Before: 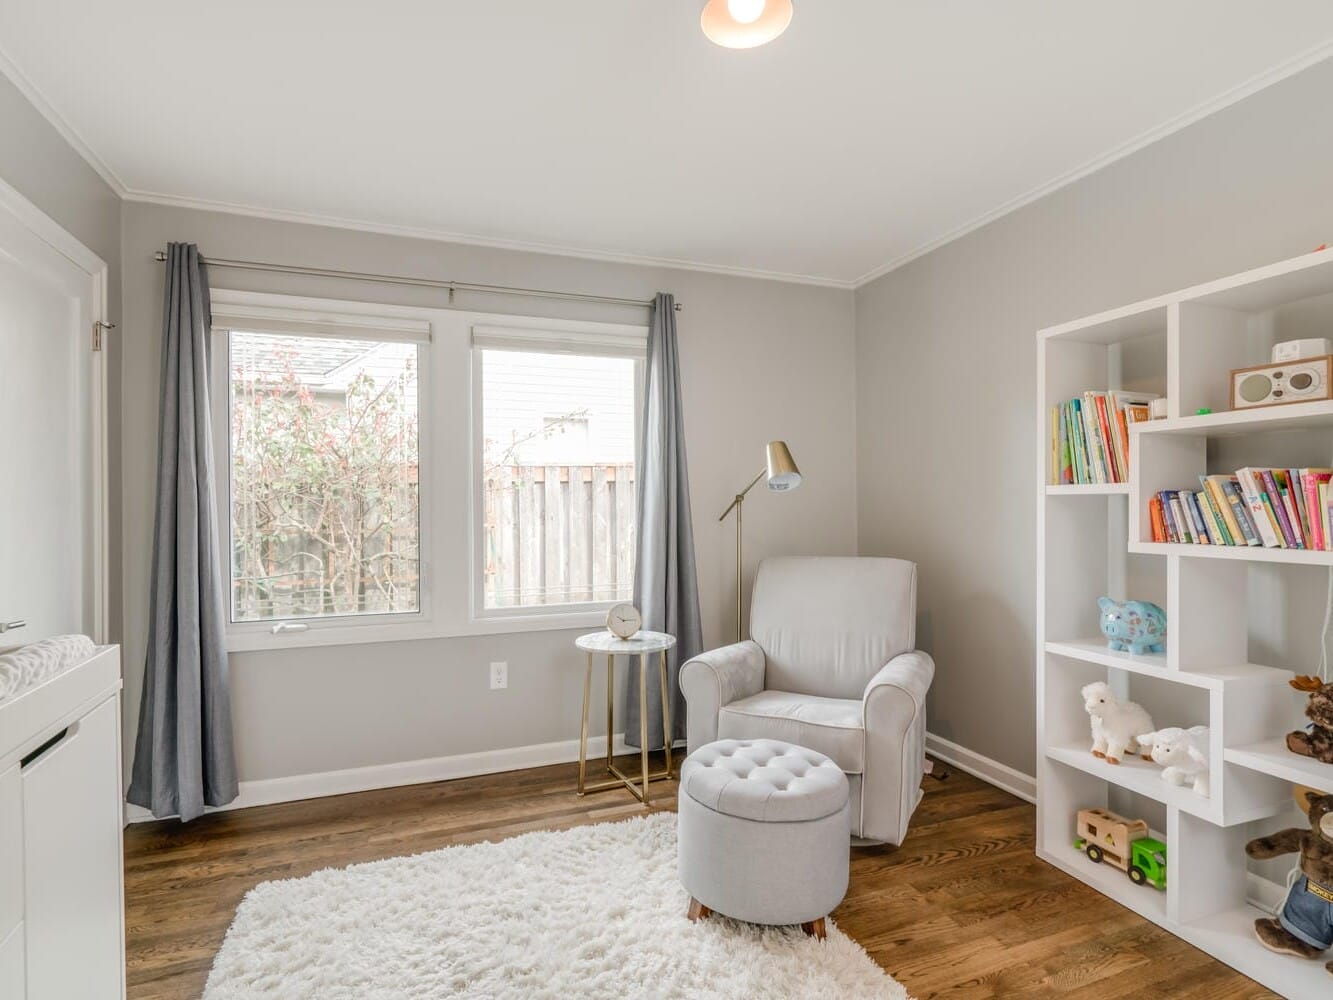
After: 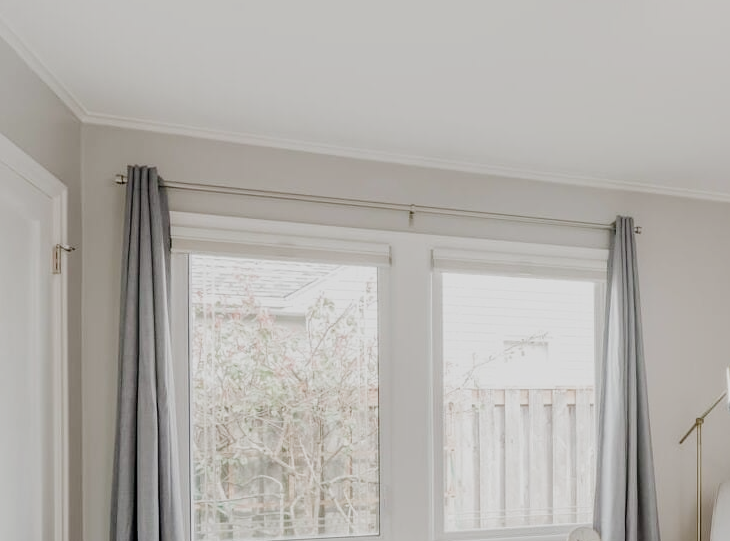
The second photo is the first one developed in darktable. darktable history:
filmic rgb: black relative exposure -7.65 EV, white relative exposure 4.56 EV, hardness 3.61, add noise in highlights 0.002, preserve chrominance no, color science v3 (2019), use custom middle-gray values true, contrast in highlights soft
exposure: exposure 0.201 EV, compensate exposure bias true, compensate highlight preservation false
crop and rotate: left 3.054%, top 7.706%, right 42.13%, bottom 38.159%
tone equalizer: edges refinement/feathering 500, mask exposure compensation -1.57 EV, preserve details no
